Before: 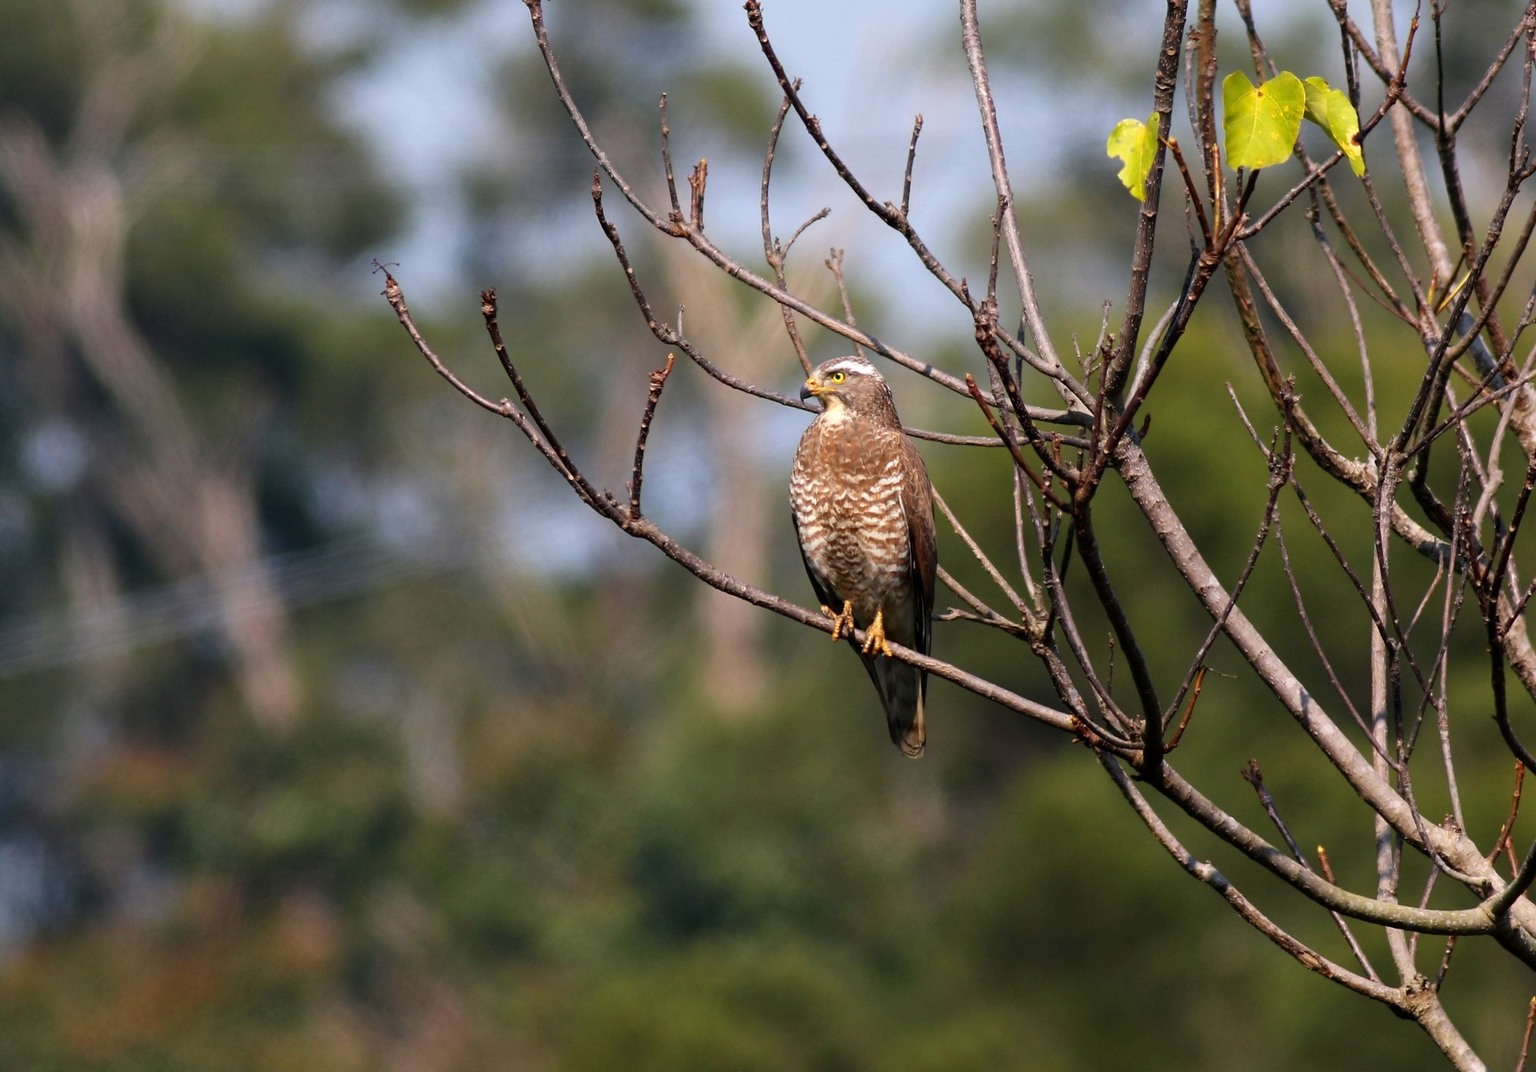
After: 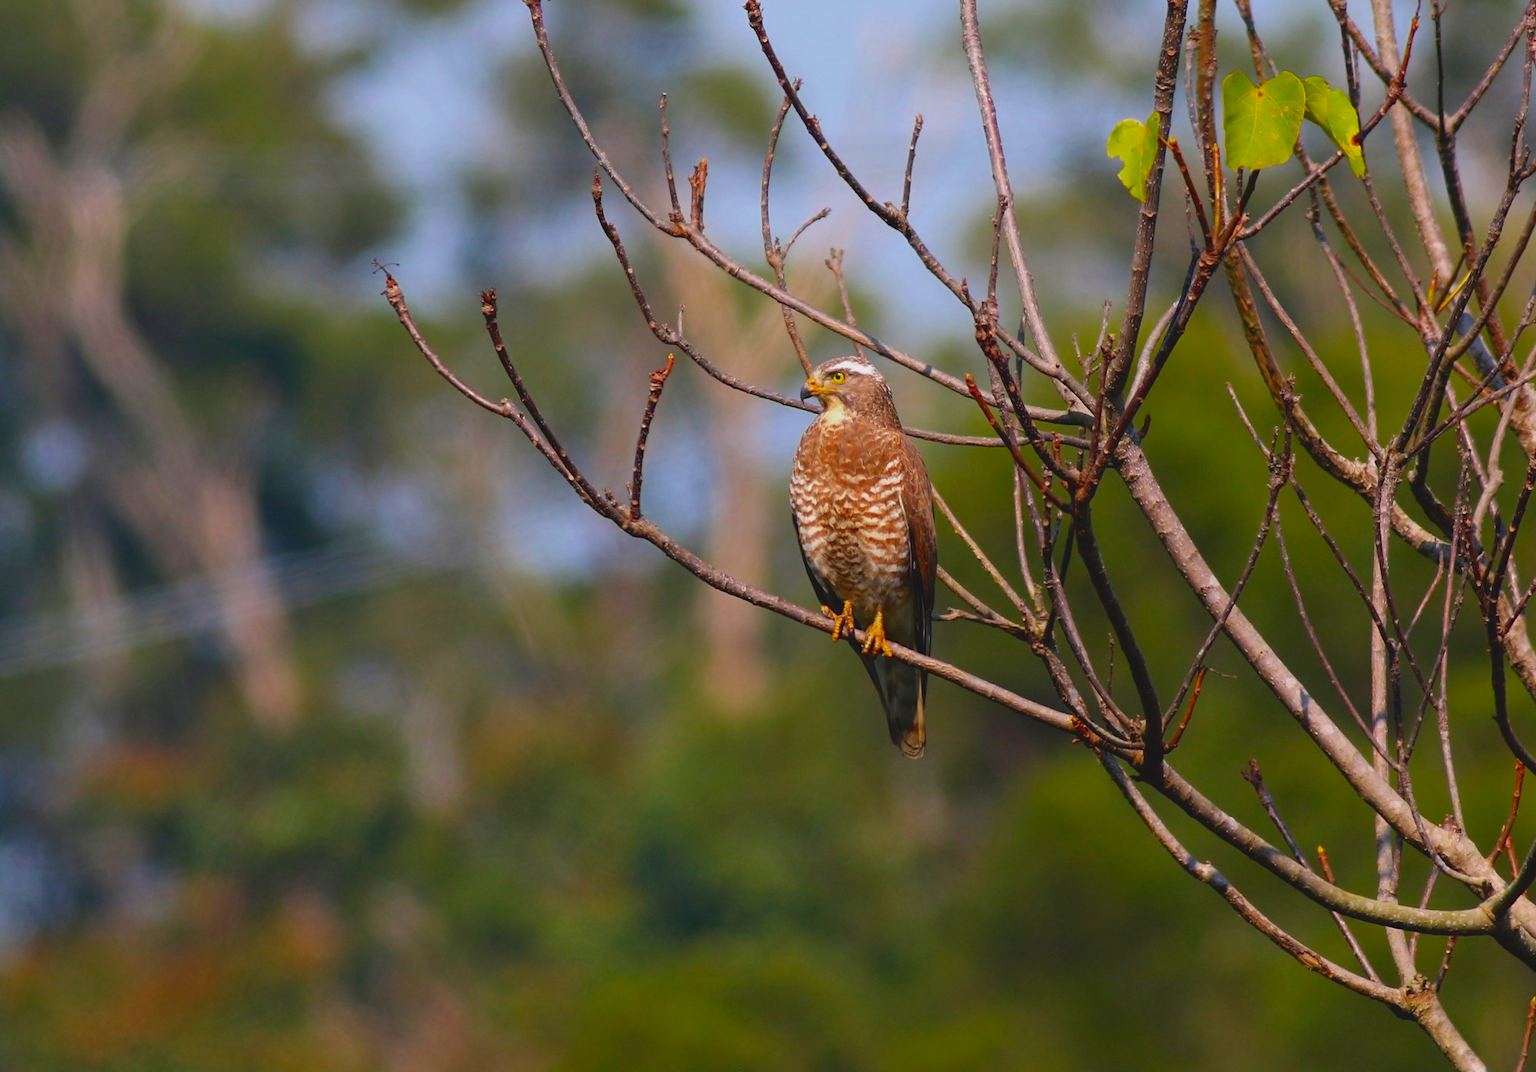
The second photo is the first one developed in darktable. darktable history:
color zones: curves: ch0 [(0, 0.425) (0.143, 0.422) (0.286, 0.42) (0.429, 0.419) (0.571, 0.419) (0.714, 0.42) (0.857, 0.422) (1, 0.425)]; ch1 [(0, 0.666) (0.143, 0.669) (0.286, 0.671) (0.429, 0.67) (0.571, 0.67) (0.714, 0.67) (0.857, 0.67) (1, 0.666)]
lowpass: radius 0.1, contrast 0.85, saturation 1.1, unbound 0
